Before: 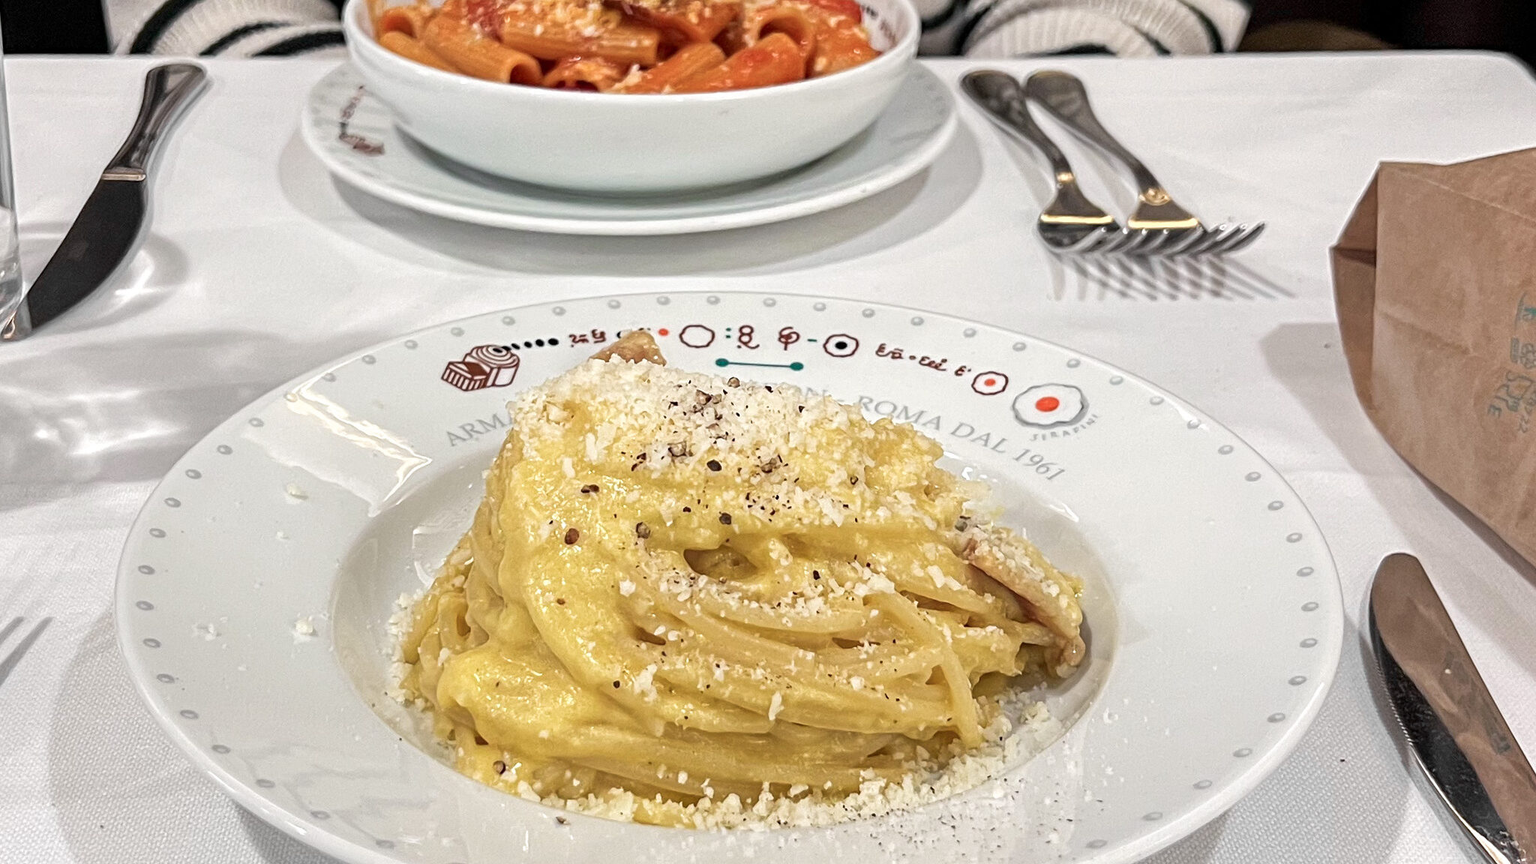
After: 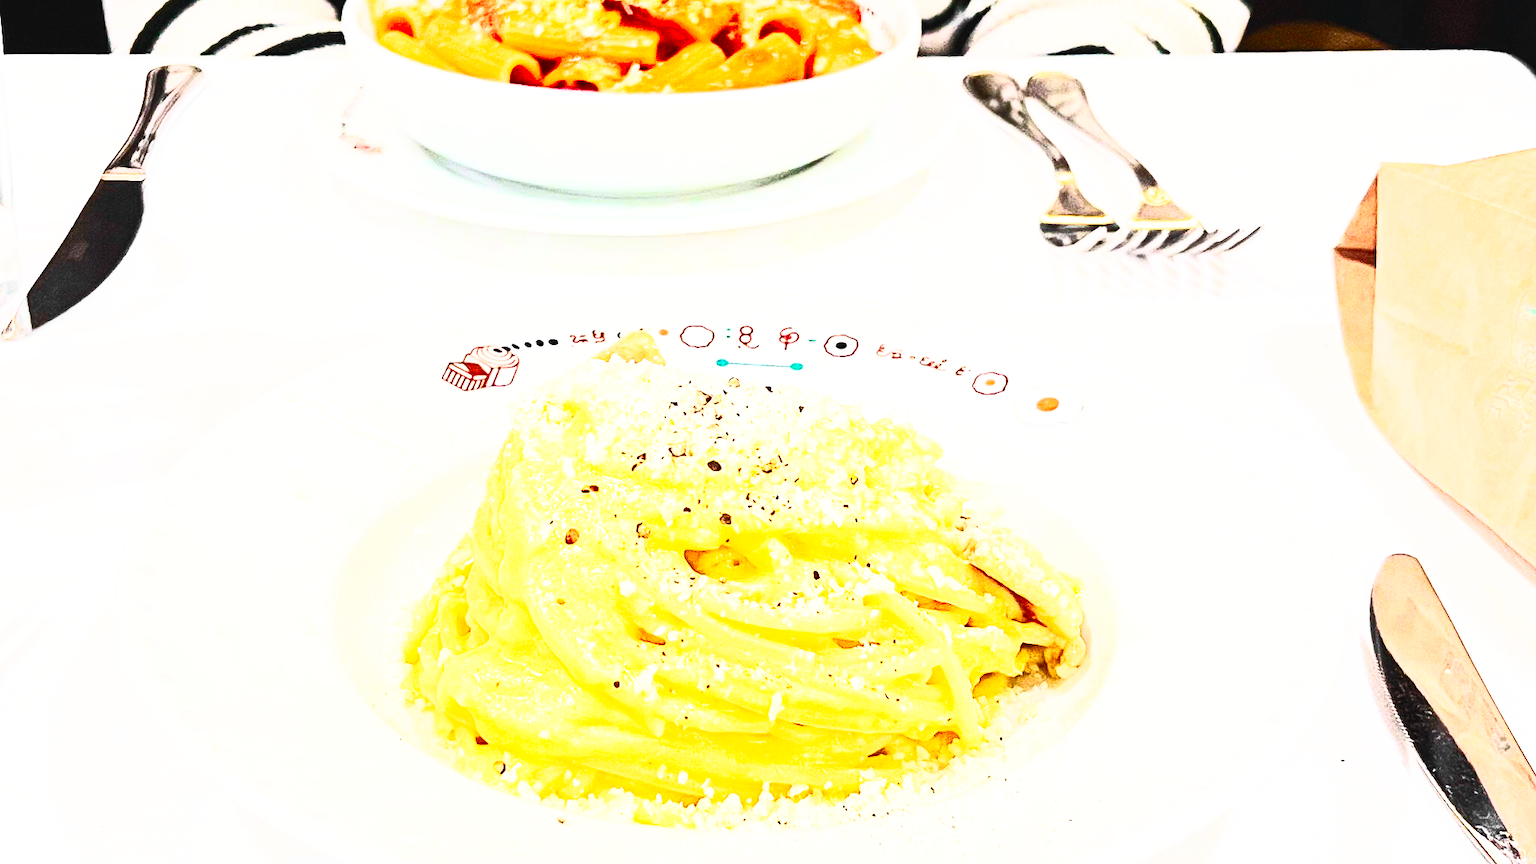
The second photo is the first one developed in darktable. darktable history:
contrast brightness saturation: contrast 0.83, brightness 0.59, saturation 0.59
base curve: curves: ch0 [(0, 0.003) (0.001, 0.002) (0.006, 0.004) (0.02, 0.022) (0.048, 0.086) (0.094, 0.234) (0.162, 0.431) (0.258, 0.629) (0.385, 0.8) (0.548, 0.918) (0.751, 0.988) (1, 1)], preserve colors none
